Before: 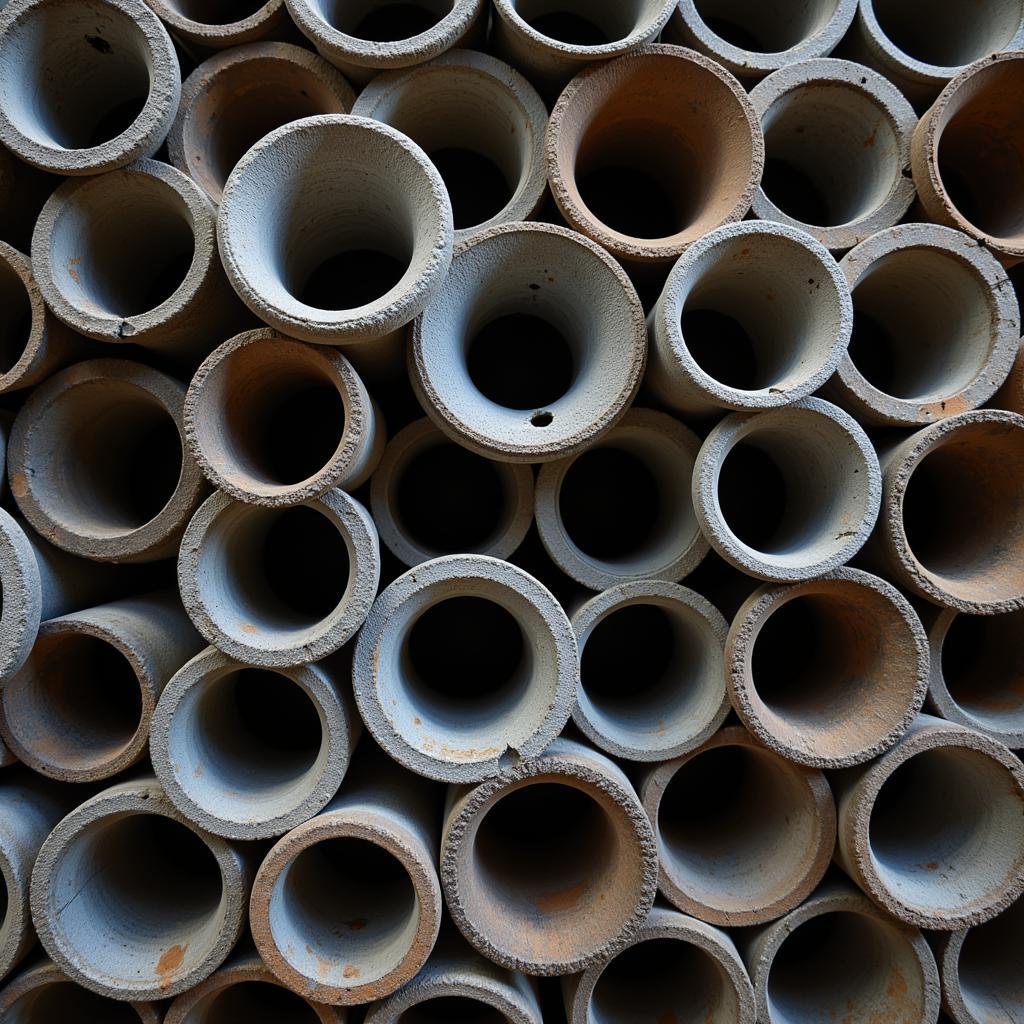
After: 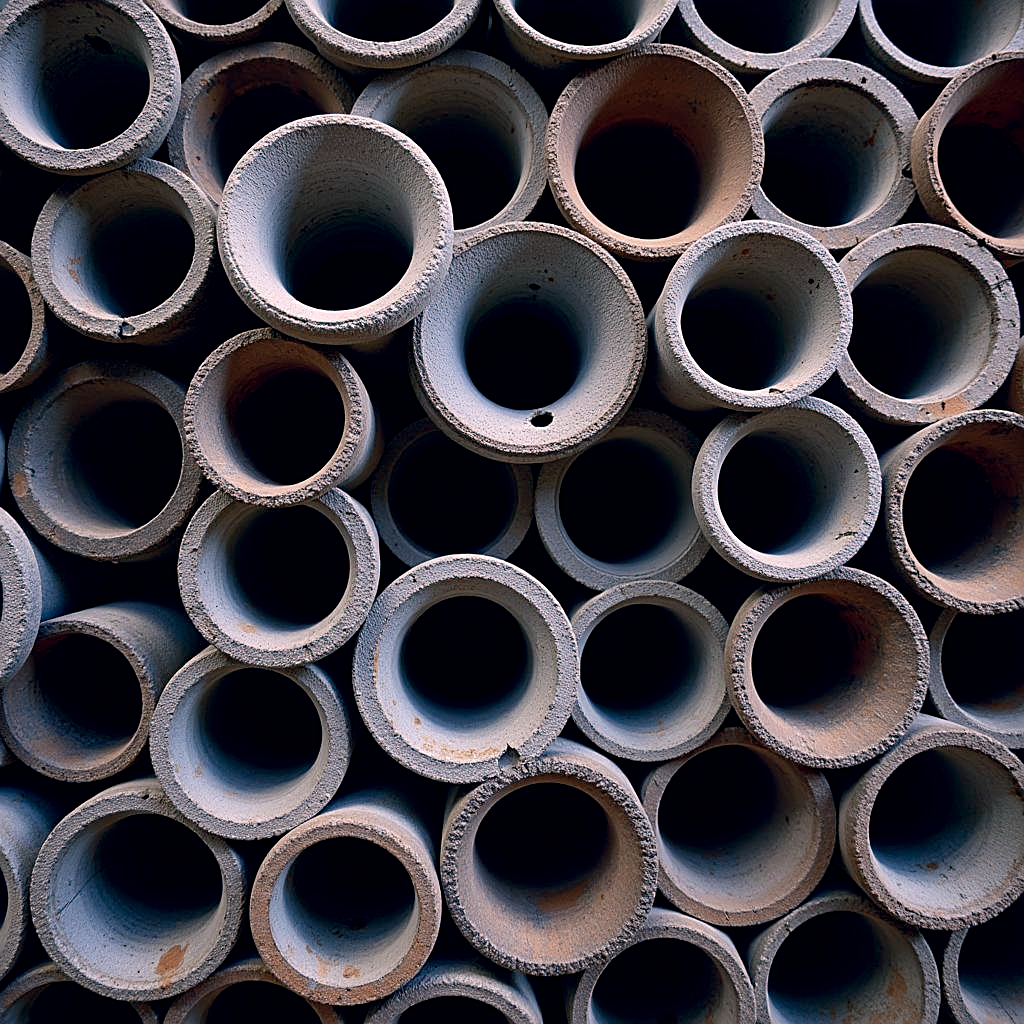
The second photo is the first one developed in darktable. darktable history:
color correction: highlights a* 14.2, highlights b* 6.13, shadows a* -6.13, shadows b* -15.48, saturation 0.858
exposure: black level correction 0.009, exposure 0.016 EV, compensate highlight preservation false
sharpen: on, module defaults
